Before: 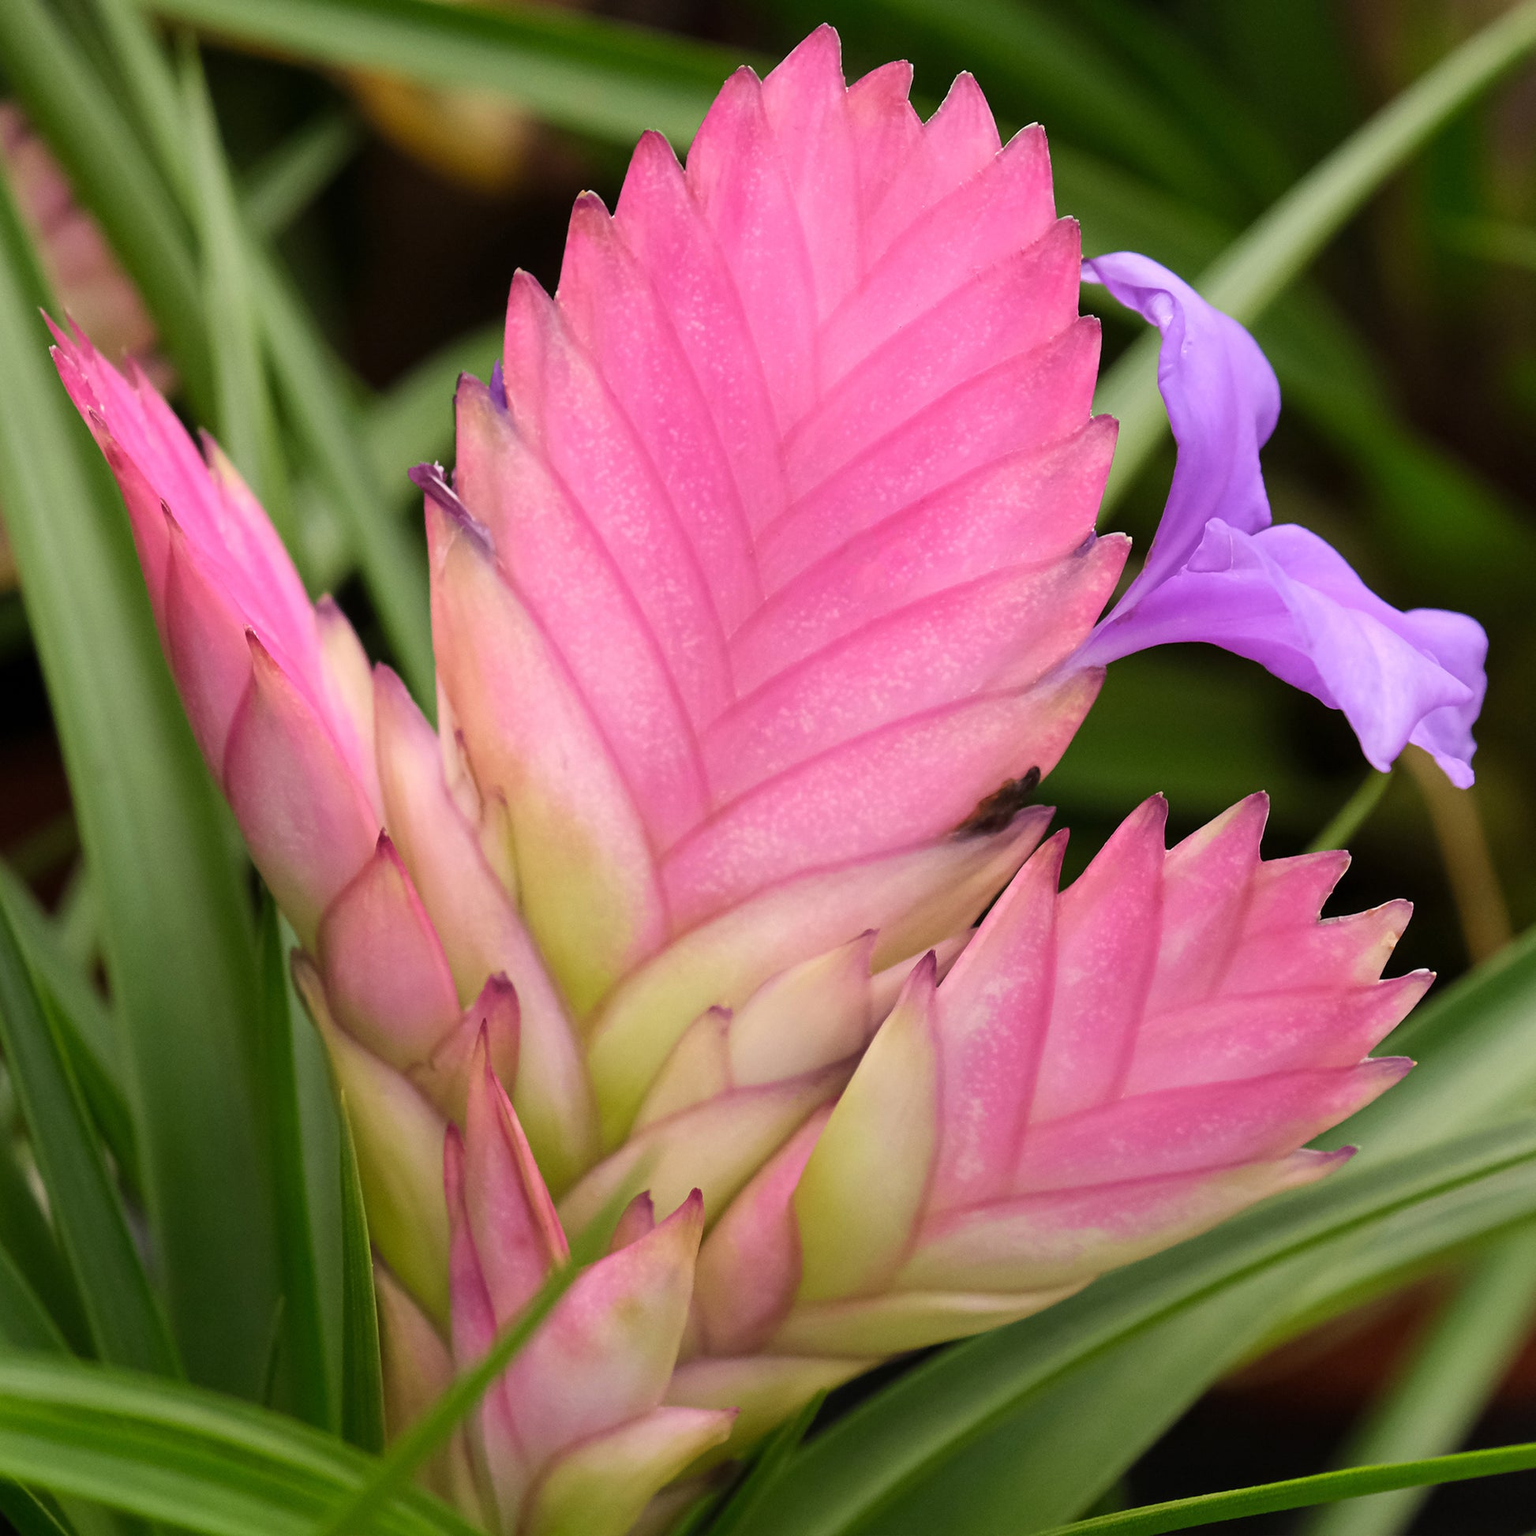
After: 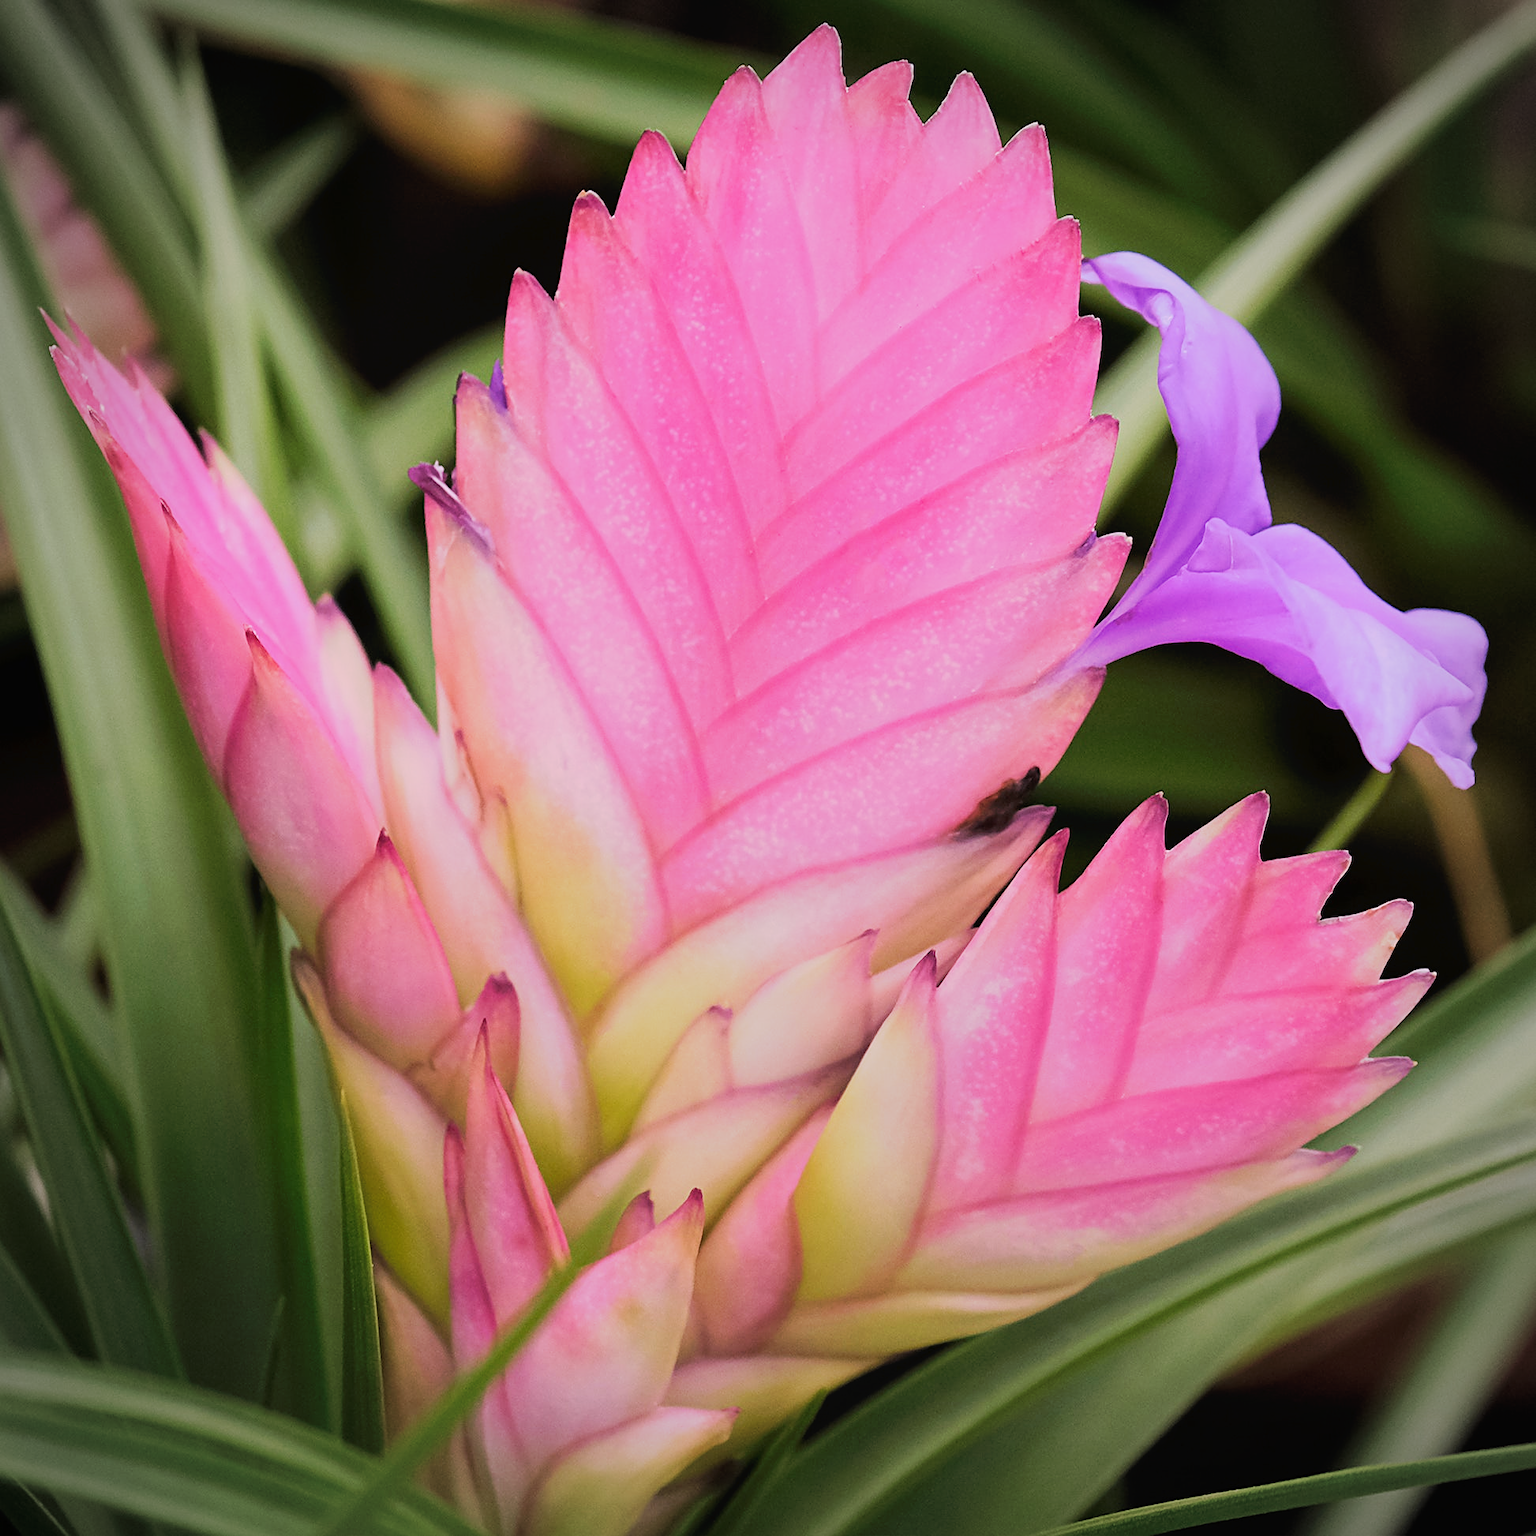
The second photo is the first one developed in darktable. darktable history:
white balance: red 1.066, blue 1.119
vignetting: on, module defaults
sharpen: on, module defaults
tone curve: curves: ch0 [(0, 0) (0.003, 0.024) (0.011, 0.029) (0.025, 0.044) (0.044, 0.072) (0.069, 0.104) (0.1, 0.131) (0.136, 0.159) (0.177, 0.191) (0.224, 0.245) (0.277, 0.298) (0.335, 0.354) (0.399, 0.428) (0.468, 0.503) (0.543, 0.596) (0.623, 0.684) (0.709, 0.781) (0.801, 0.843) (0.898, 0.946) (1, 1)], preserve colors none
filmic rgb: black relative exposure -7.65 EV, white relative exposure 4.56 EV, hardness 3.61
